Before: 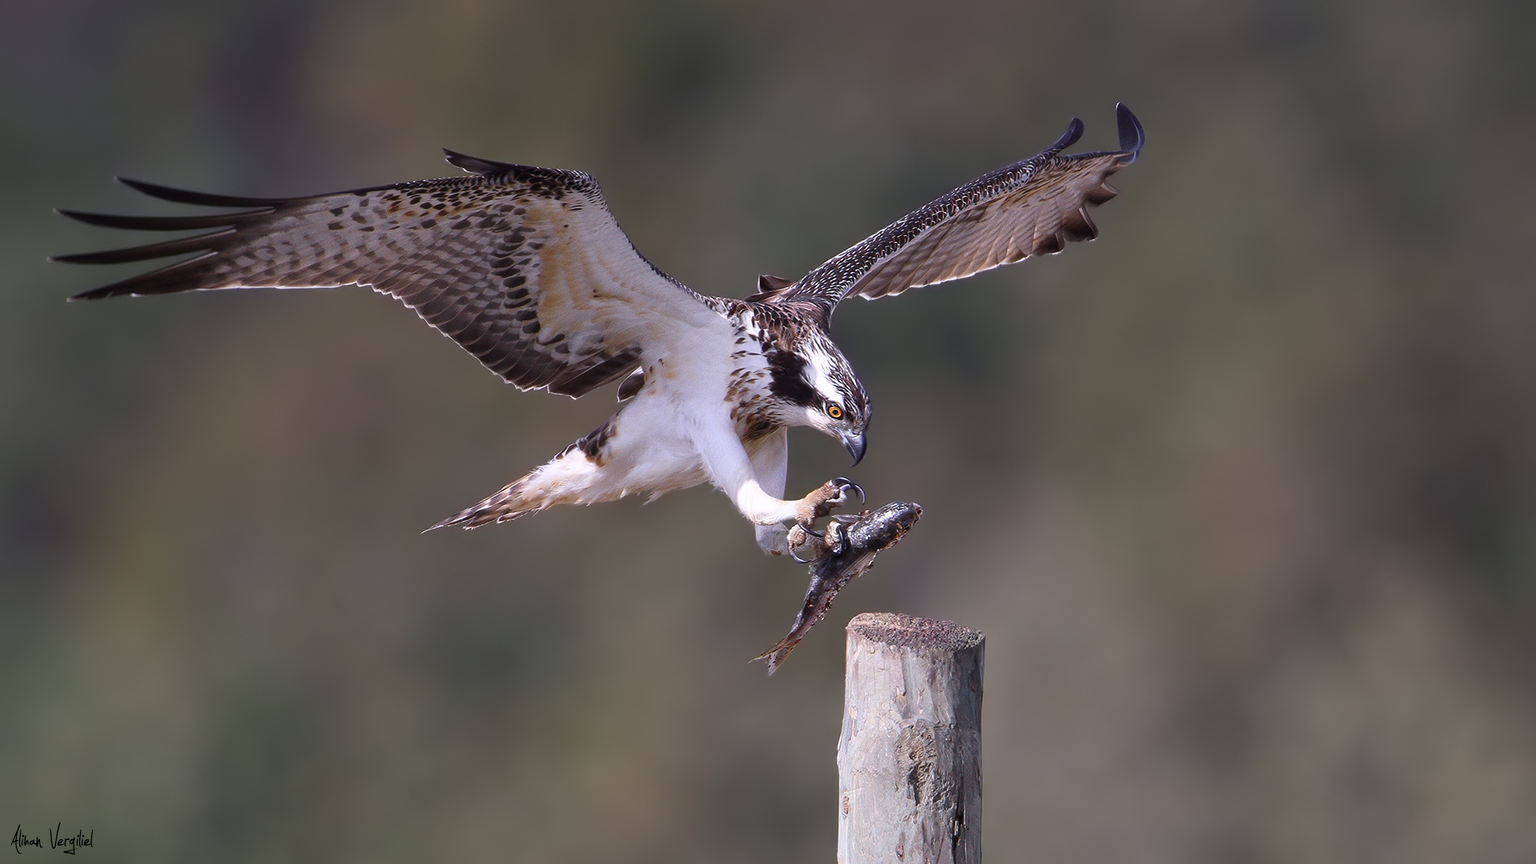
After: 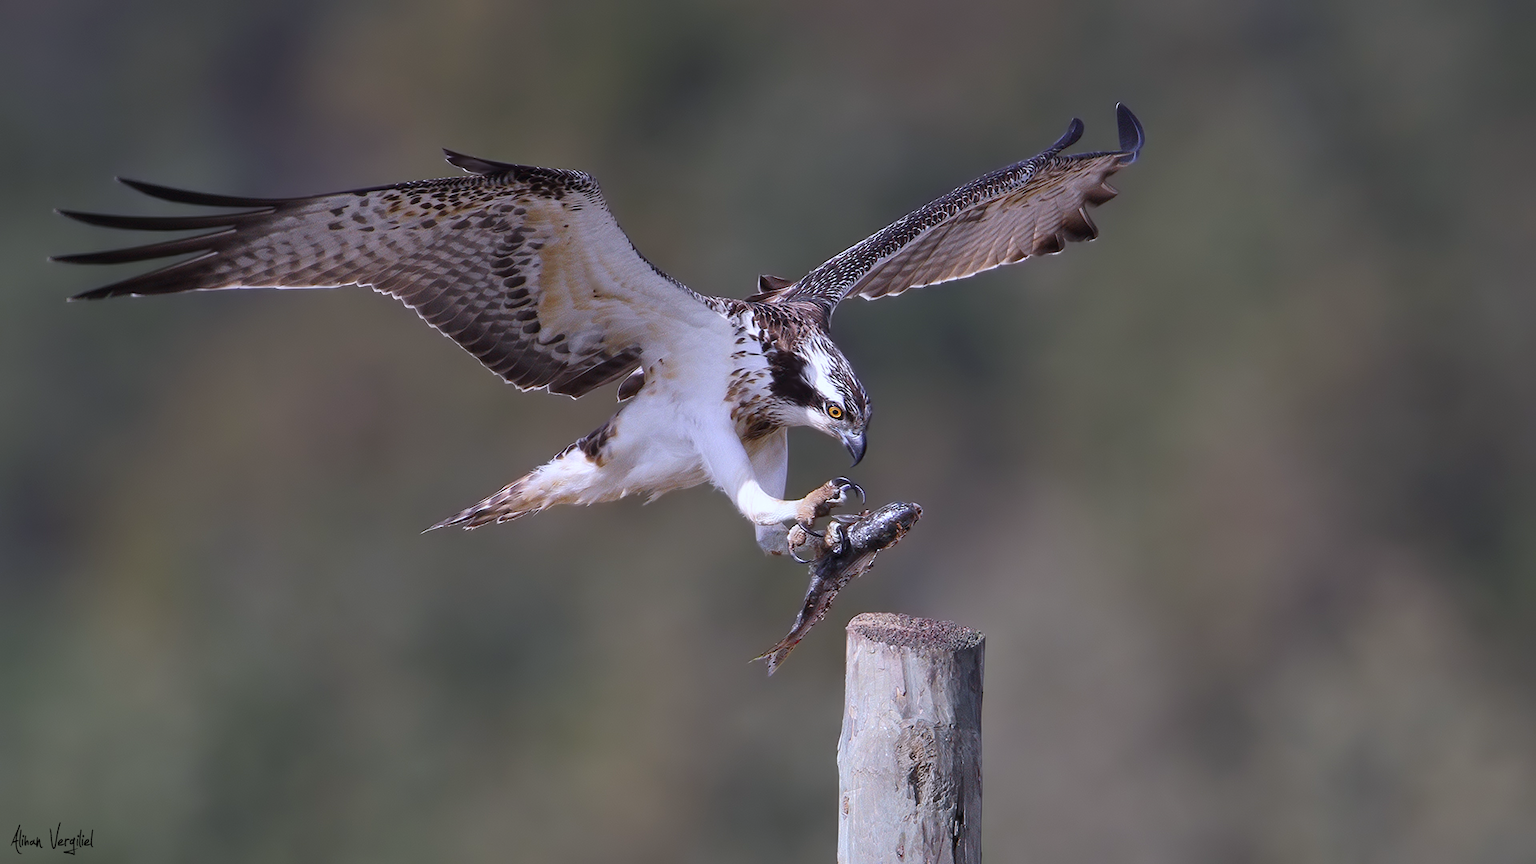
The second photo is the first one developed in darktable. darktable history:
white balance: red 0.967, blue 1.049
shadows and highlights: shadows 30
